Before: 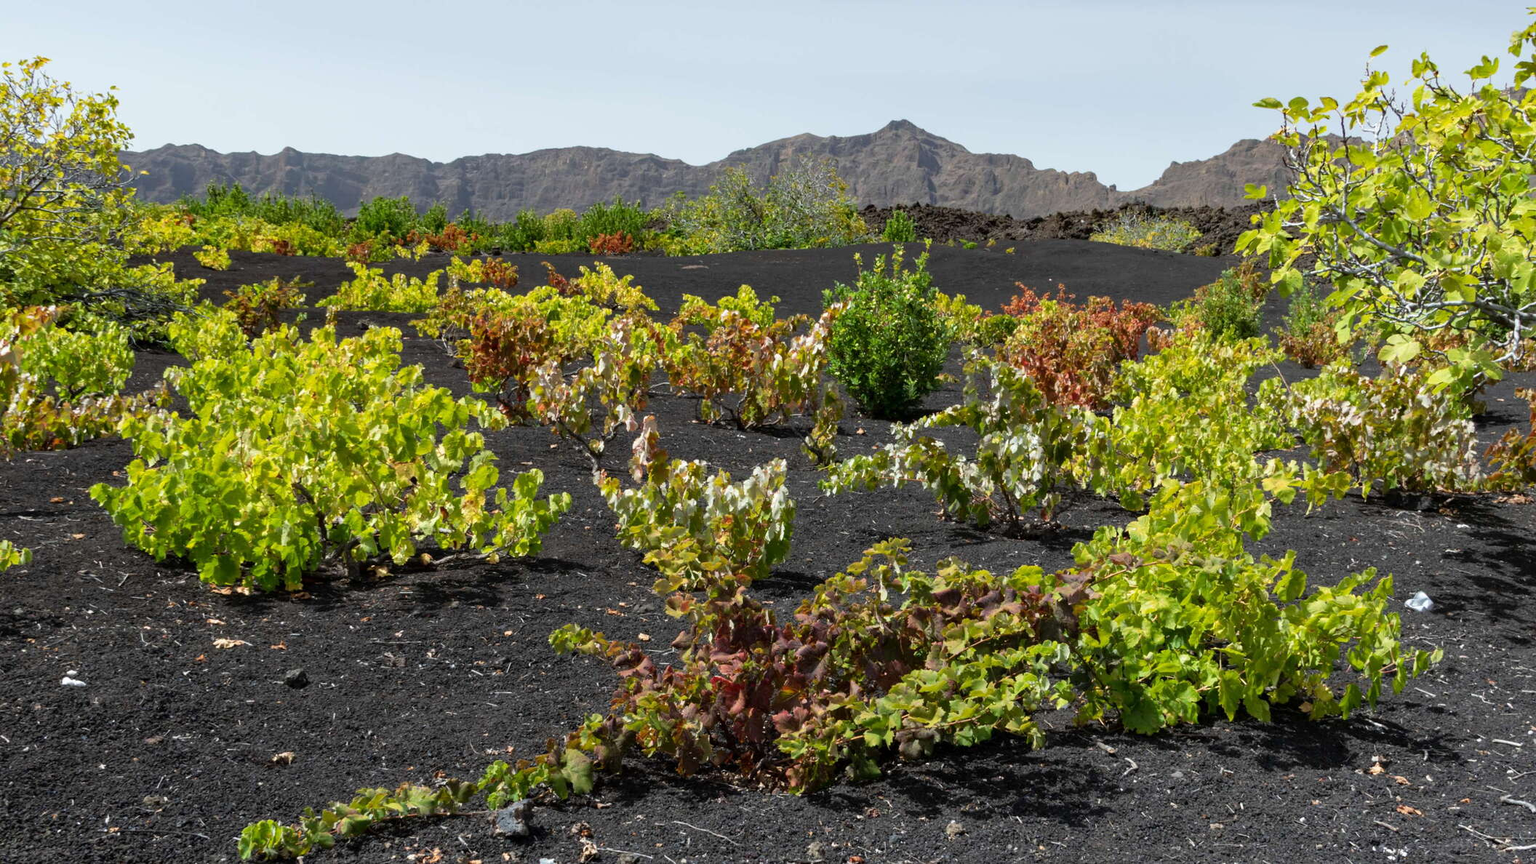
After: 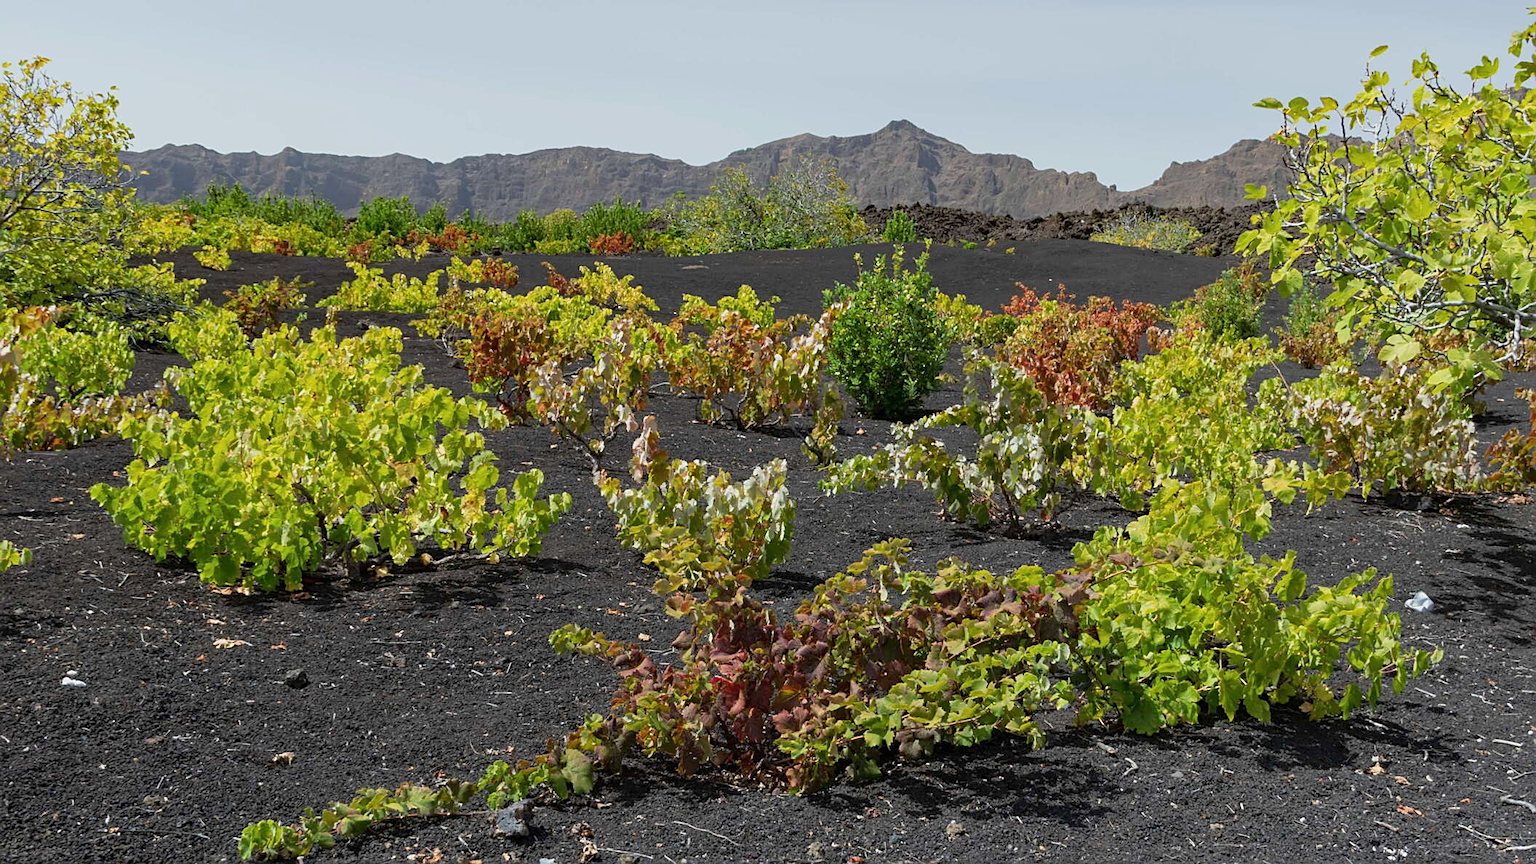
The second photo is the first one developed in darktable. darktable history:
color balance rgb: perceptual saturation grading › global saturation -0.31%, global vibrance -8%, contrast -13%, saturation formula JzAzBz (2021)
sharpen: on, module defaults
